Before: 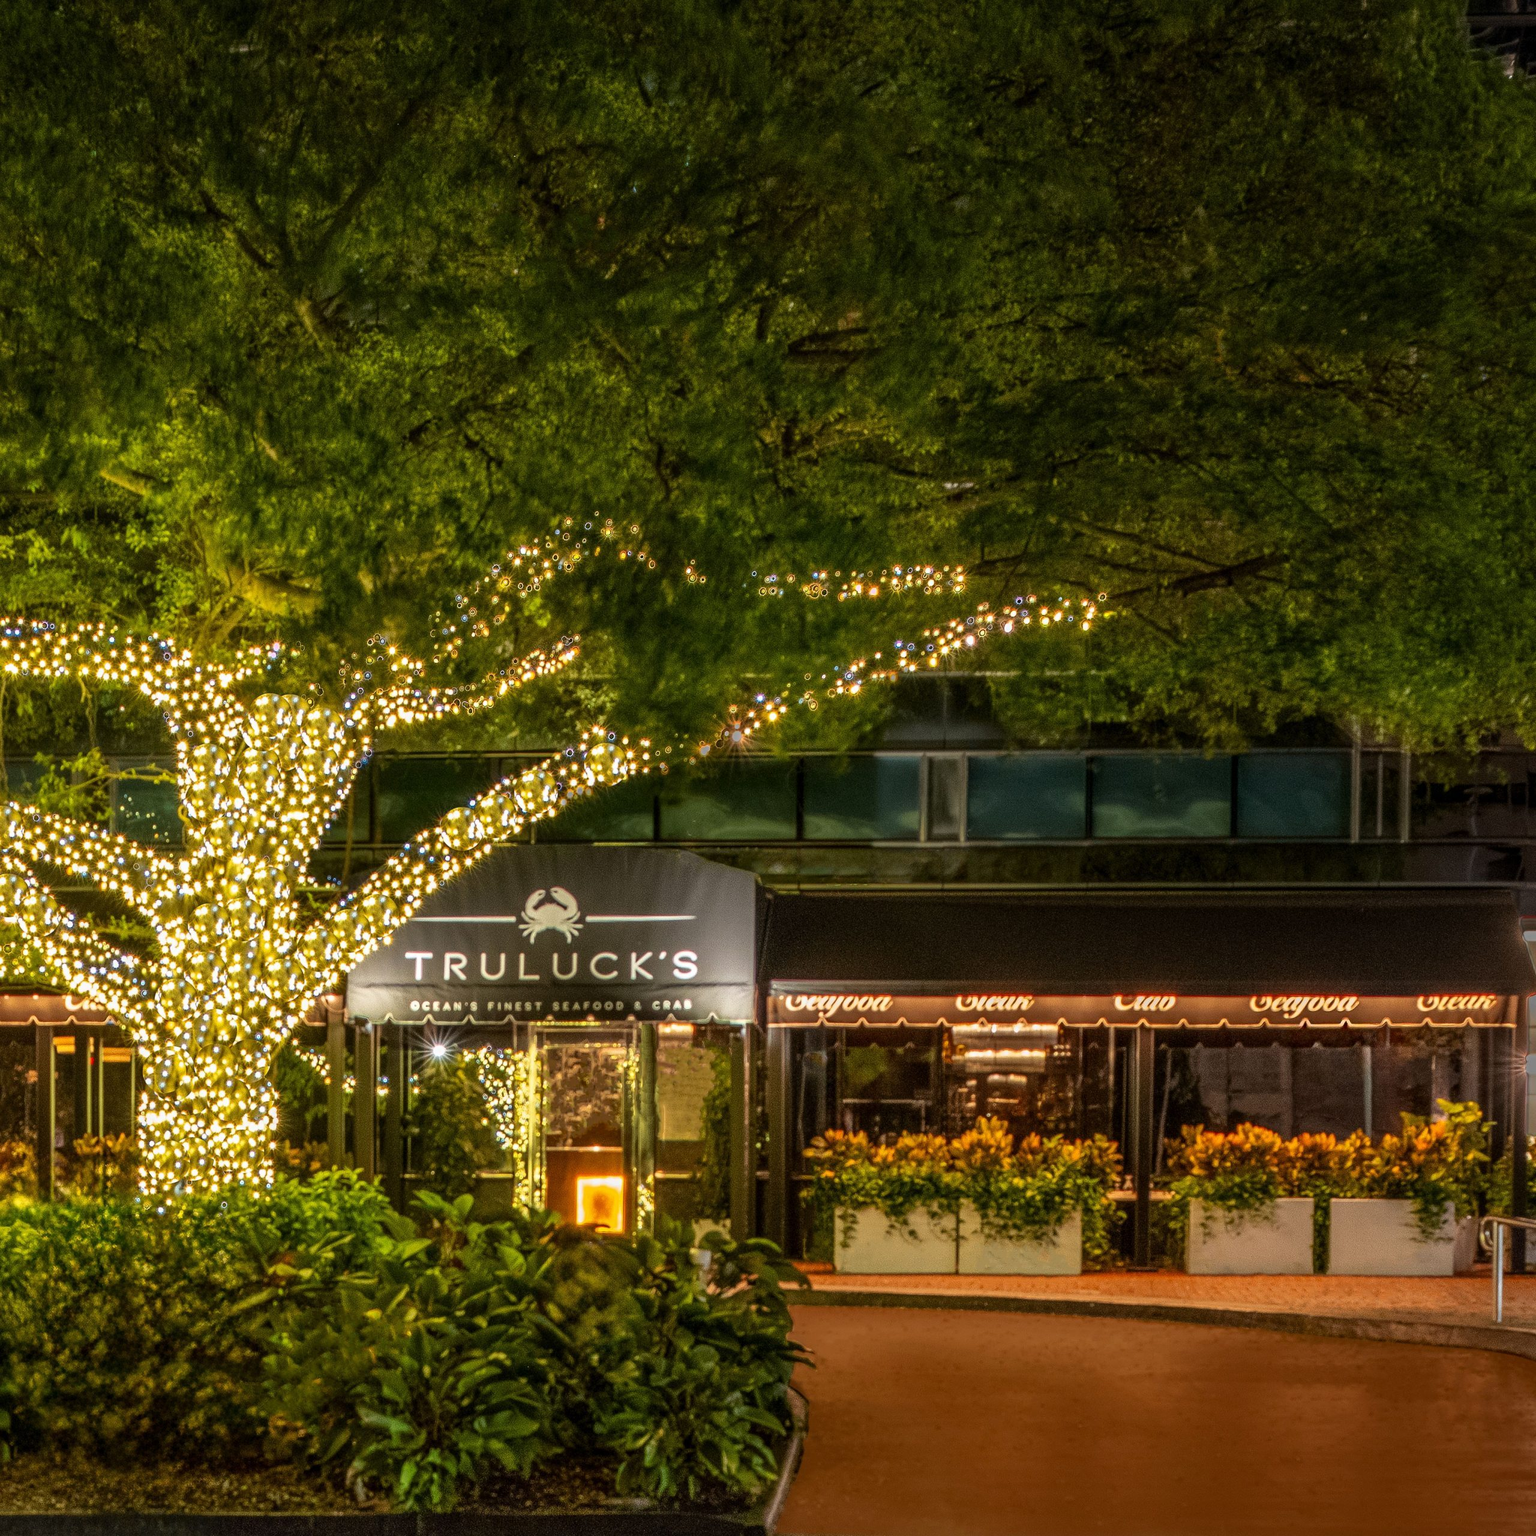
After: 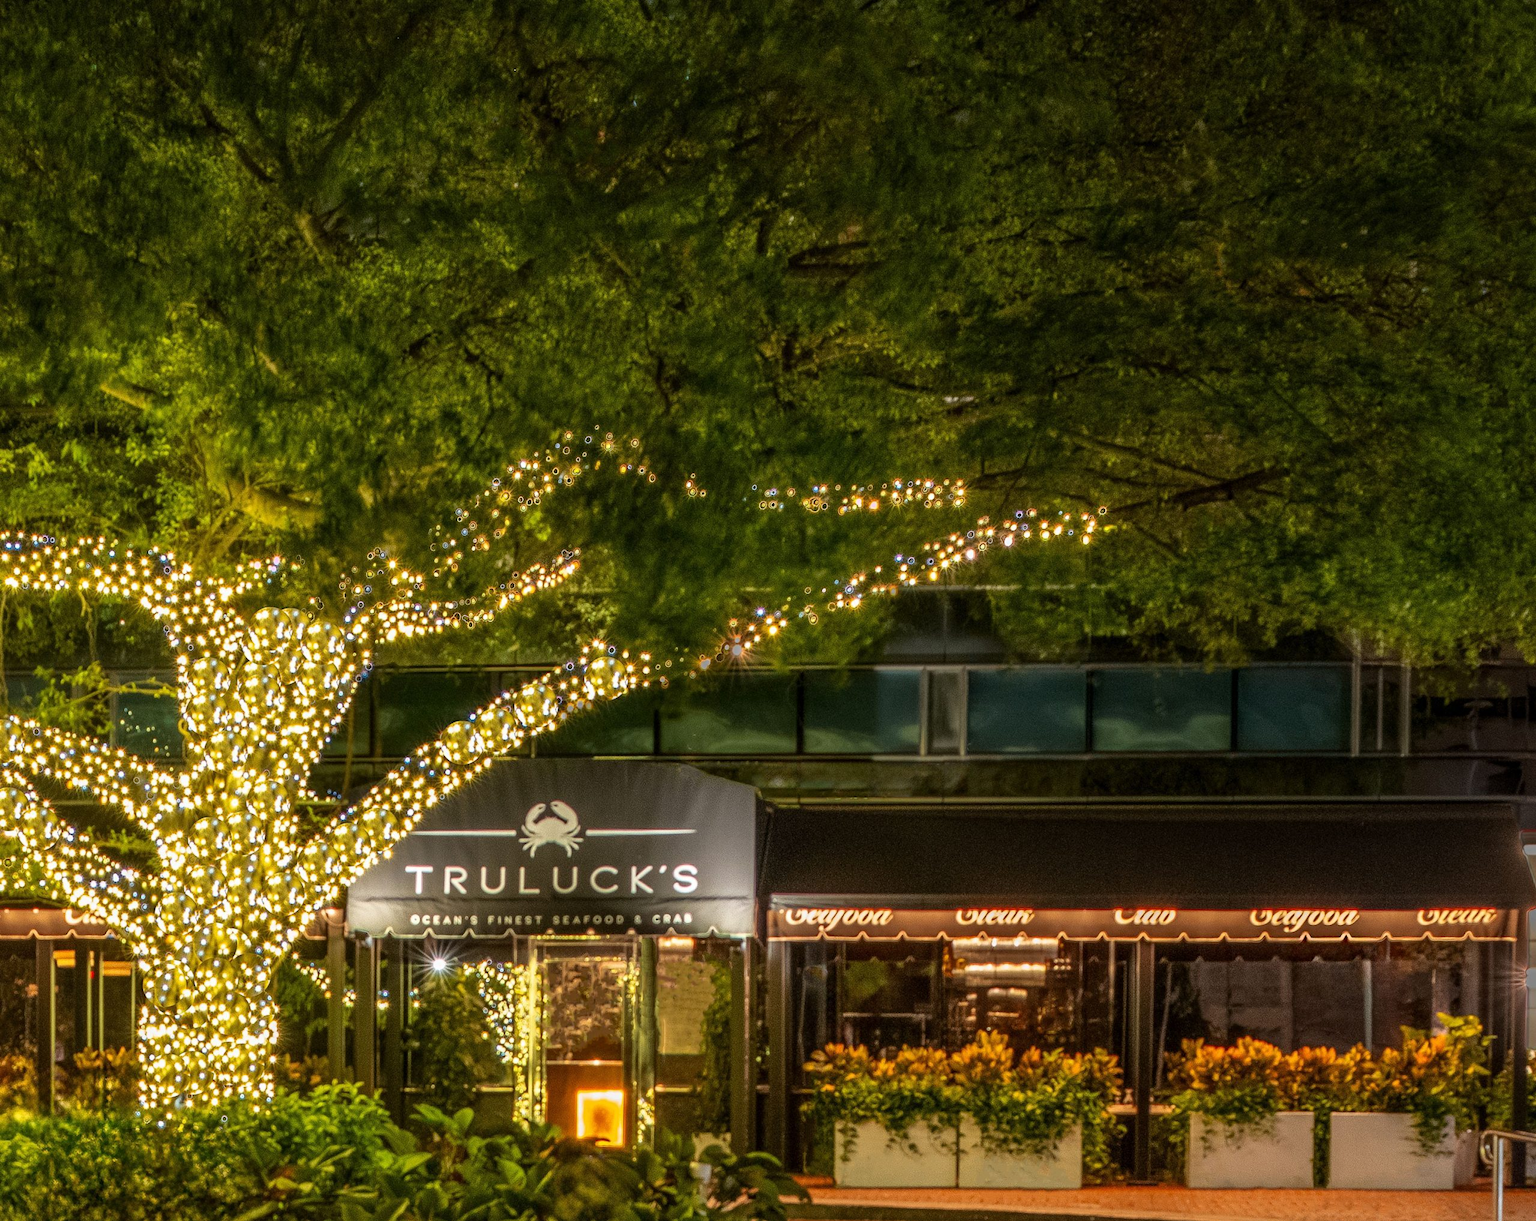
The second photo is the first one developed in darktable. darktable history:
crop and rotate: top 5.661%, bottom 14.815%
